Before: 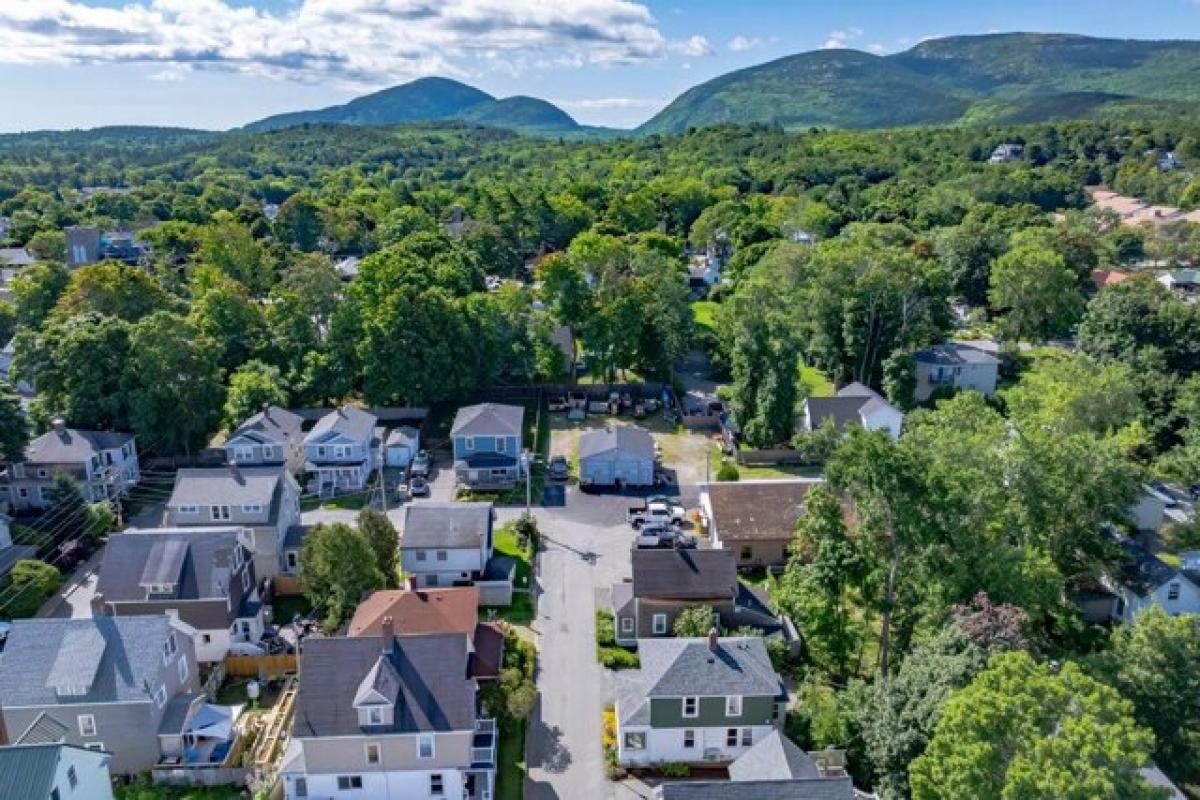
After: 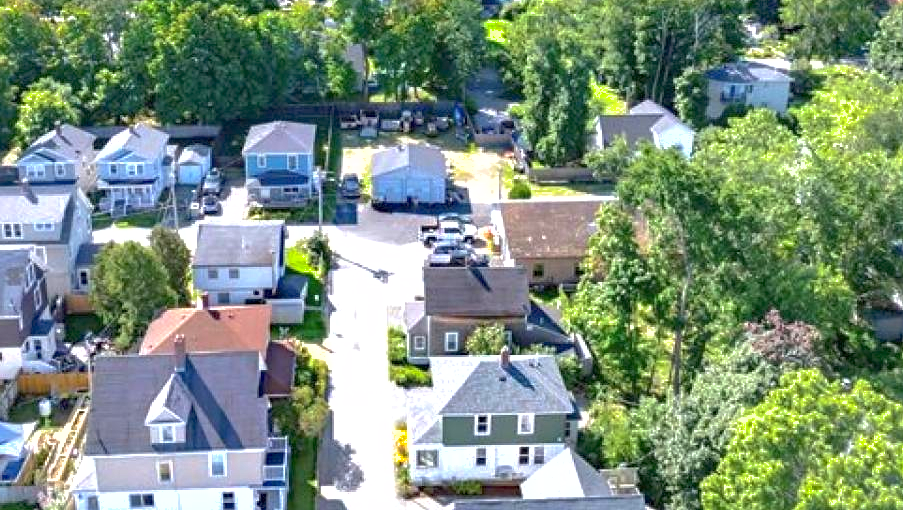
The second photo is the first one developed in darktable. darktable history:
sharpen: amount 0.204
shadows and highlights: on, module defaults
exposure: black level correction 0, exposure 1.2 EV, compensate highlight preservation false
crop and rotate: left 17.359%, top 35.268%, right 7.34%, bottom 0.945%
